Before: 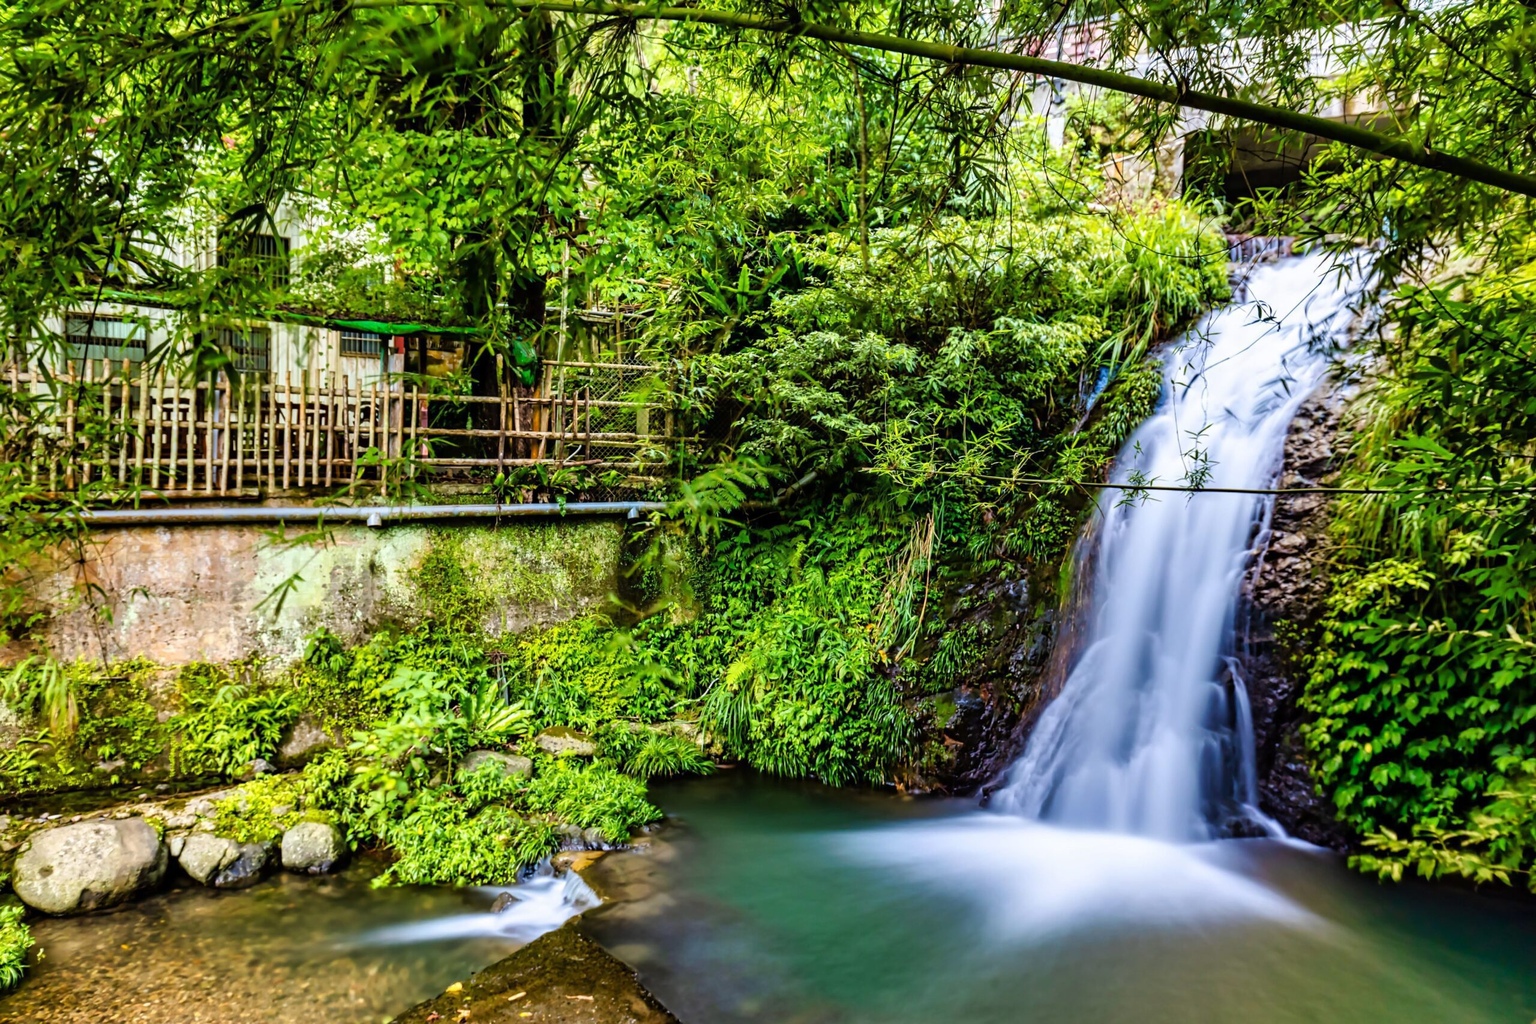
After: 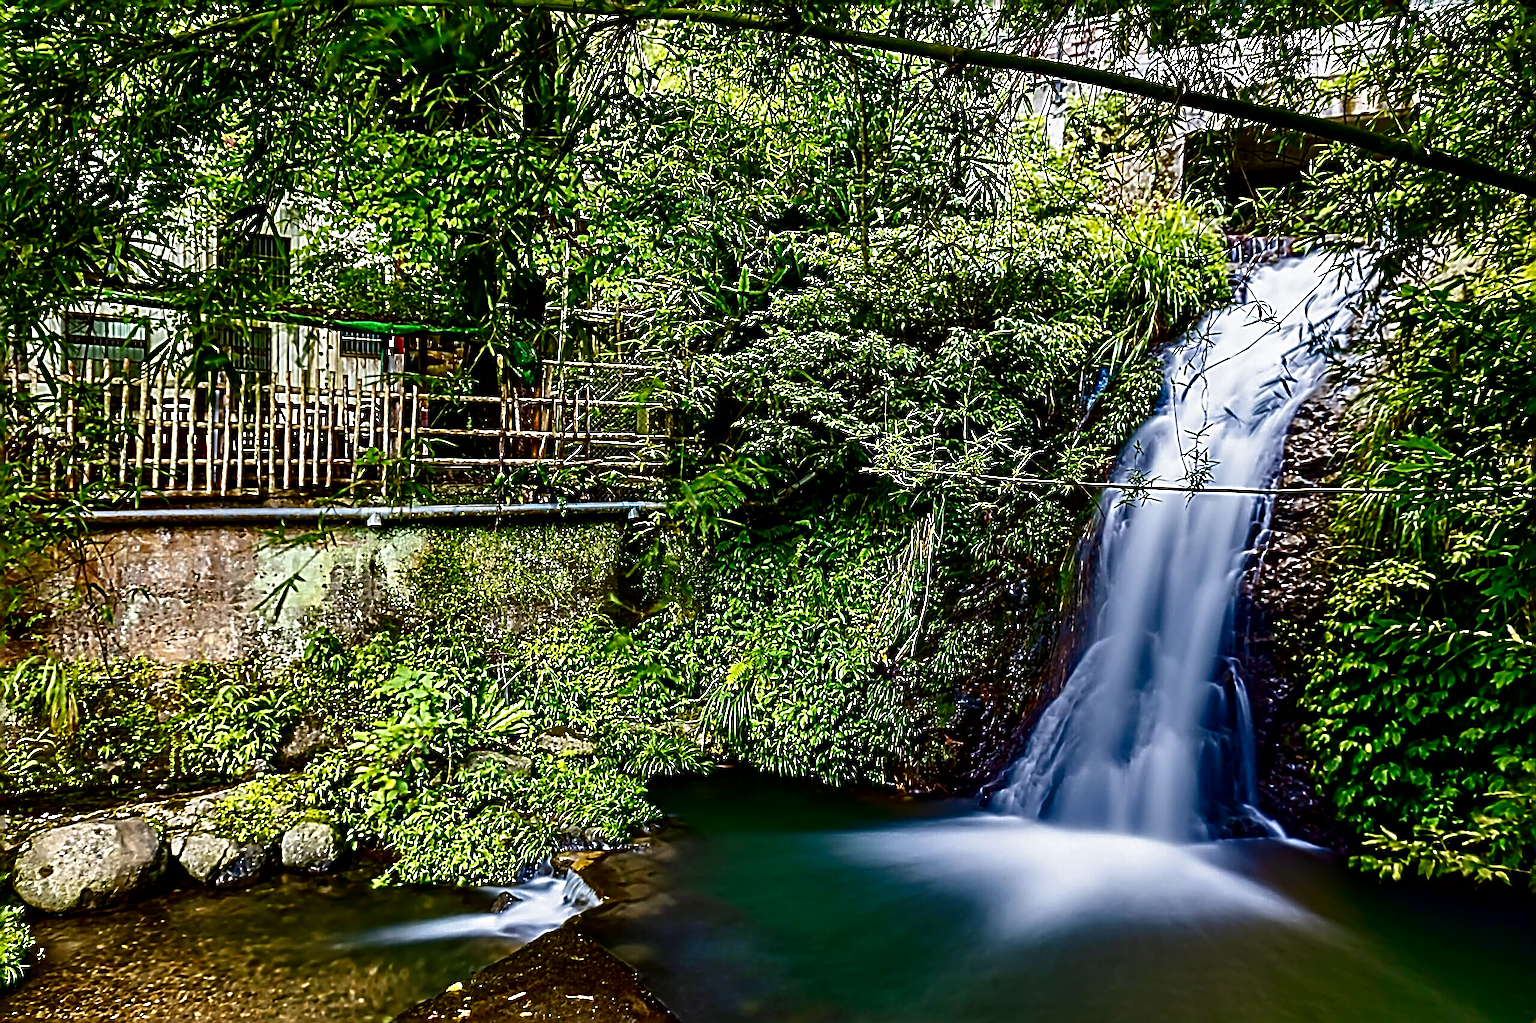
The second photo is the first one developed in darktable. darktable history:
contrast brightness saturation: brightness -0.523
sharpen: radius 3.185, amount 1.723
tone equalizer: on, module defaults
